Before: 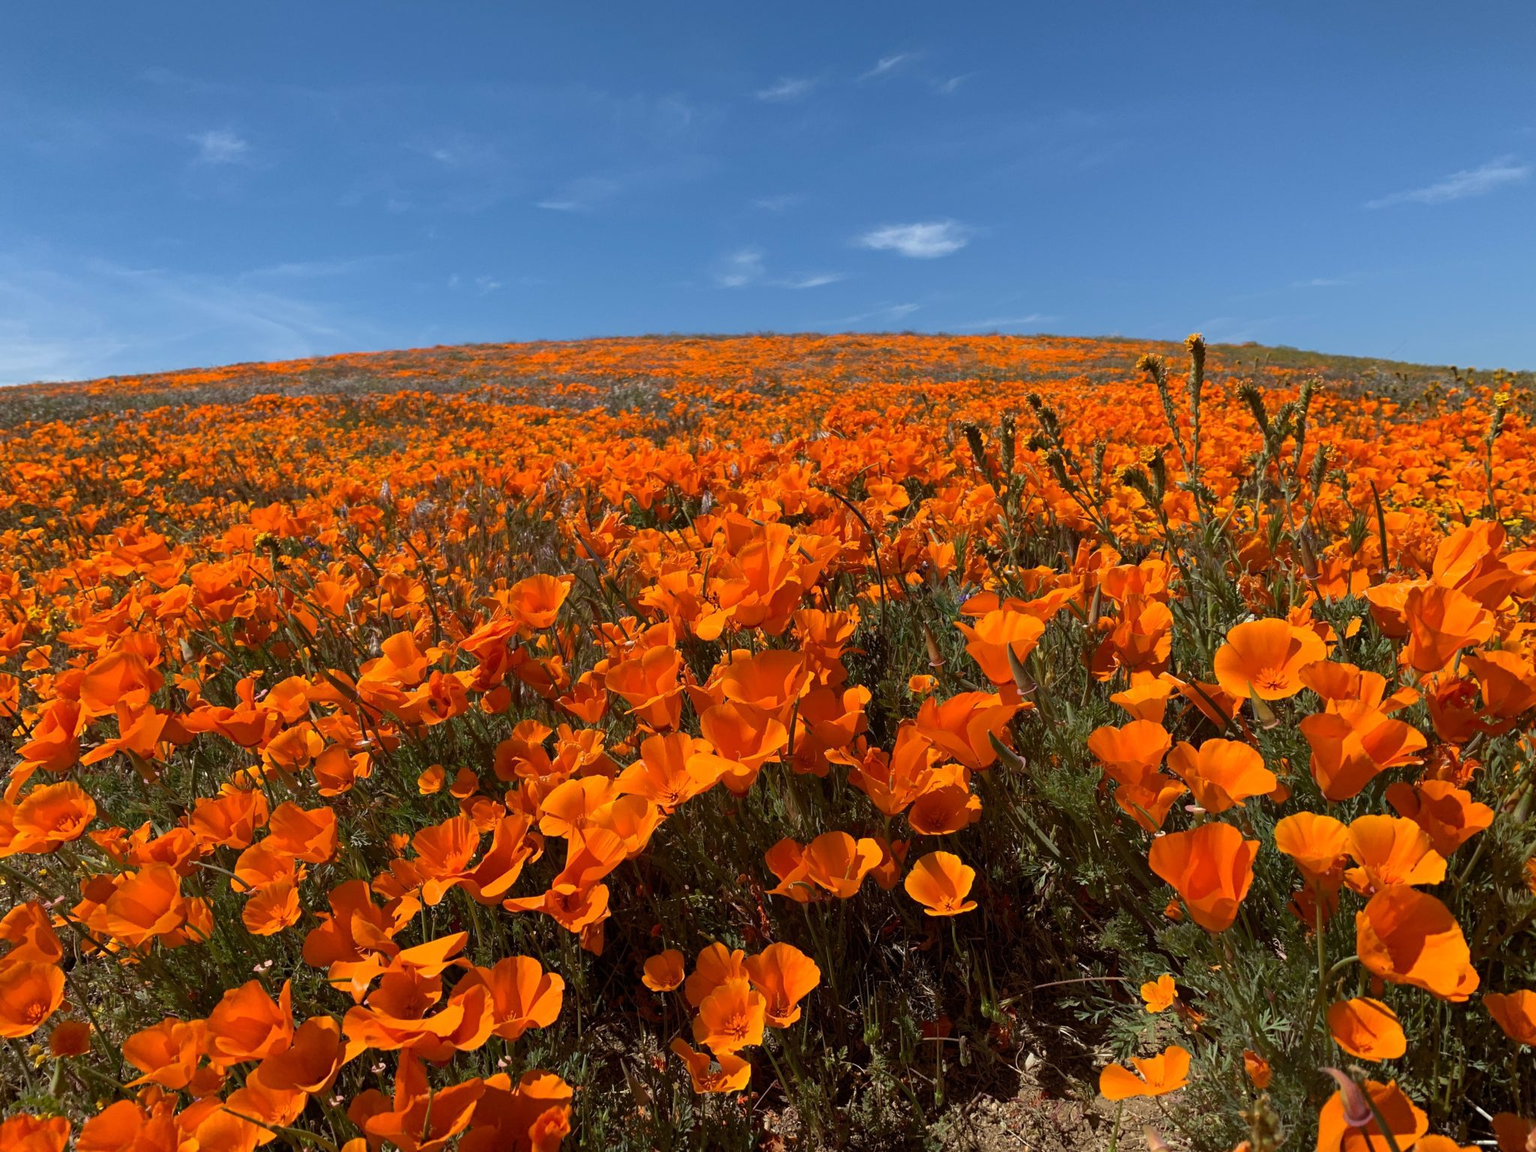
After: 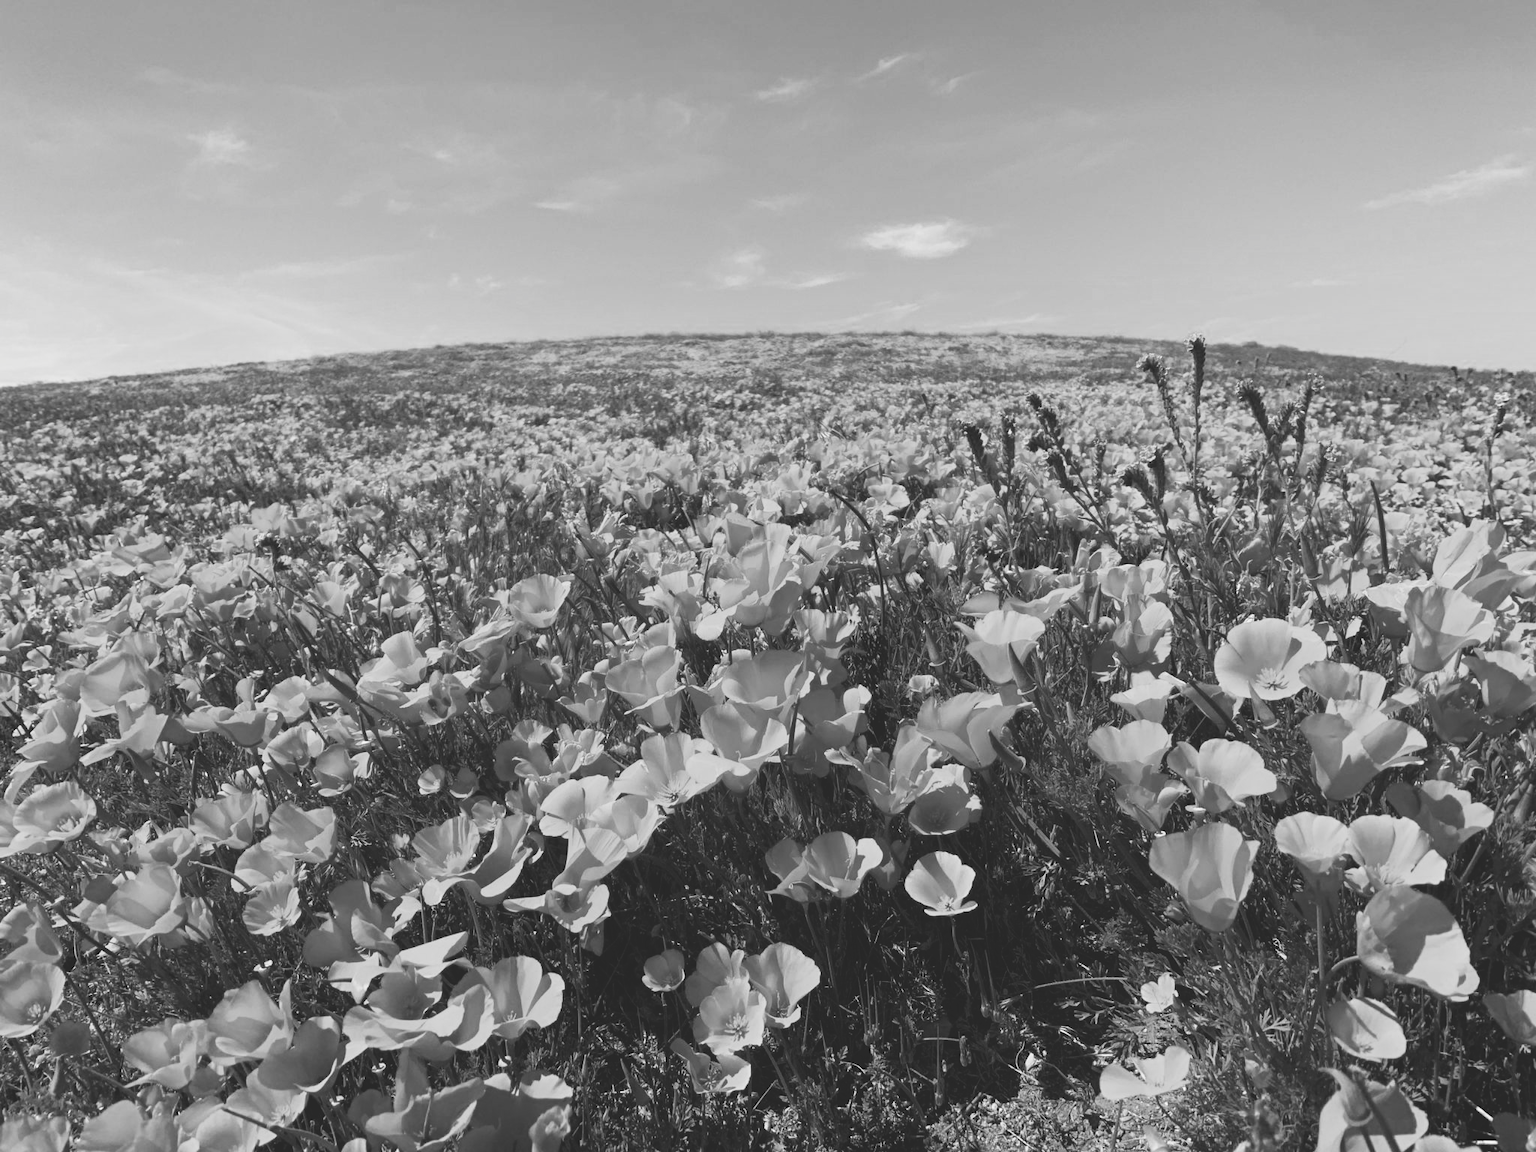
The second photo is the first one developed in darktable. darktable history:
tone curve: curves: ch0 [(0, 0) (0.003, 0.156) (0.011, 0.156) (0.025, 0.161) (0.044, 0.164) (0.069, 0.178) (0.1, 0.201) (0.136, 0.229) (0.177, 0.263) (0.224, 0.301) (0.277, 0.355) (0.335, 0.415) (0.399, 0.48) (0.468, 0.561) (0.543, 0.647) (0.623, 0.735) (0.709, 0.819) (0.801, 0.893) (0.898, 0.953) (1, 1)], preserve colors none
color look up table: target L [90.24, 85.63, 81.33, 81.33, 57.87, 58.64, 52.01, 38.24, 21.25, 200.91, 93.05, 85.98, 83.12, 80.97, 76.25, 70.73, 63.98, 57.48, 49.24, 39.49, 32.75, 31.03, 30.3, 11.76, 85.63, 76.61, 77.34, 83.84, 71.84, 62.46, 65.11, 59.92, 83.12, 64.74, 55.15, 58.38, 78.8, 42.1, 47.24, 30.3, 46.43, 21.25, 5.464, 88.82, 86.7, 82.41, 63.22, 35.72, 30.59], target a [-0.003, 0 ×9, -0.1, -0.001, -0.001, -0.002, 0, -0.002, 0 ×10, -0.001, -0.003, 0, 0, 0, 0.001, -0.001, 0, 0, 0.001, -0.001, 0.001, 0 ×4, -0.001, -0.003, -0.003, -0.002, 0, 0, 0], target b [0.025, 0.002 ×4, -0.003, 0.002, 0.002, 0.002, -0.001, 1.233, 0.002, 0.003, 0.024, 0.002, 0.023, 0.003, 0.003, 0.002 ×4, -0.002, 0.003, 0.002, 0.002, 0.003, 0.025, 0.003, 0.003, 0.003, -0.004, 0.003, 0.003, 0.003, -0.004, 0.003, -0.003, -0.003, -0.002, 0.002, 0.002, 0.008, 0.025, 0.025, 0.024, -0.004, -0.002, -0.002], num patches 49
